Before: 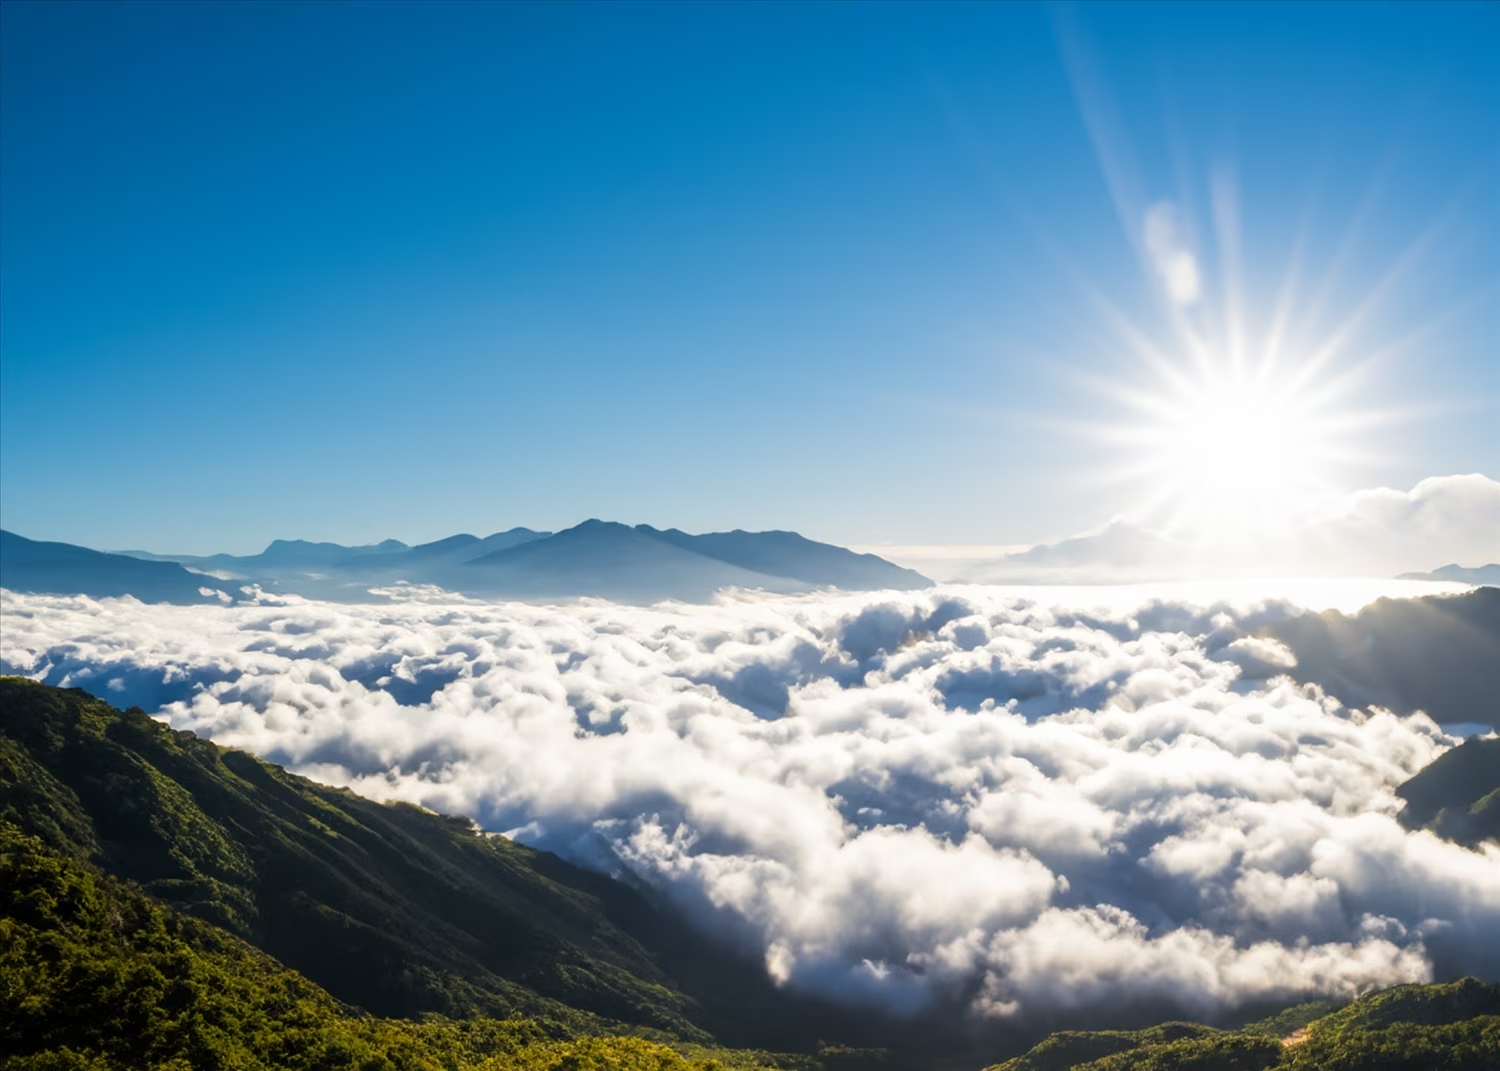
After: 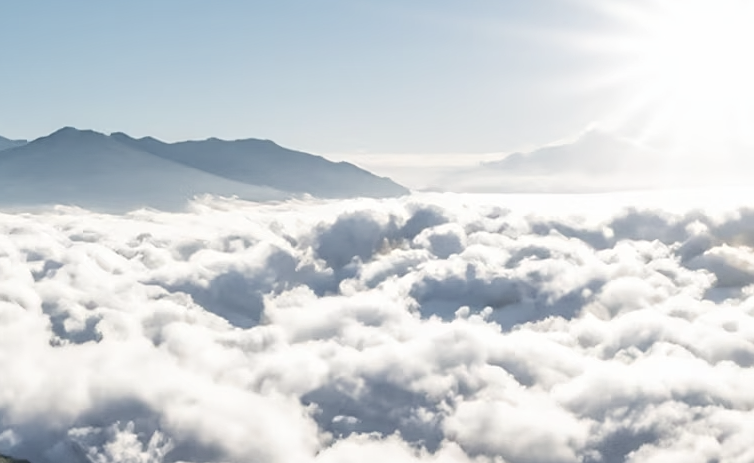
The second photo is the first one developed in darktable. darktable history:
sharpen: amount 0.2
crop: left 35.03%, top 36.625%, right 14.663%, bottom 20.057%
haze removal: compatibility mode true, adaptive false
contrast brightness saturation: brightness 0.18, saturation -0.5
